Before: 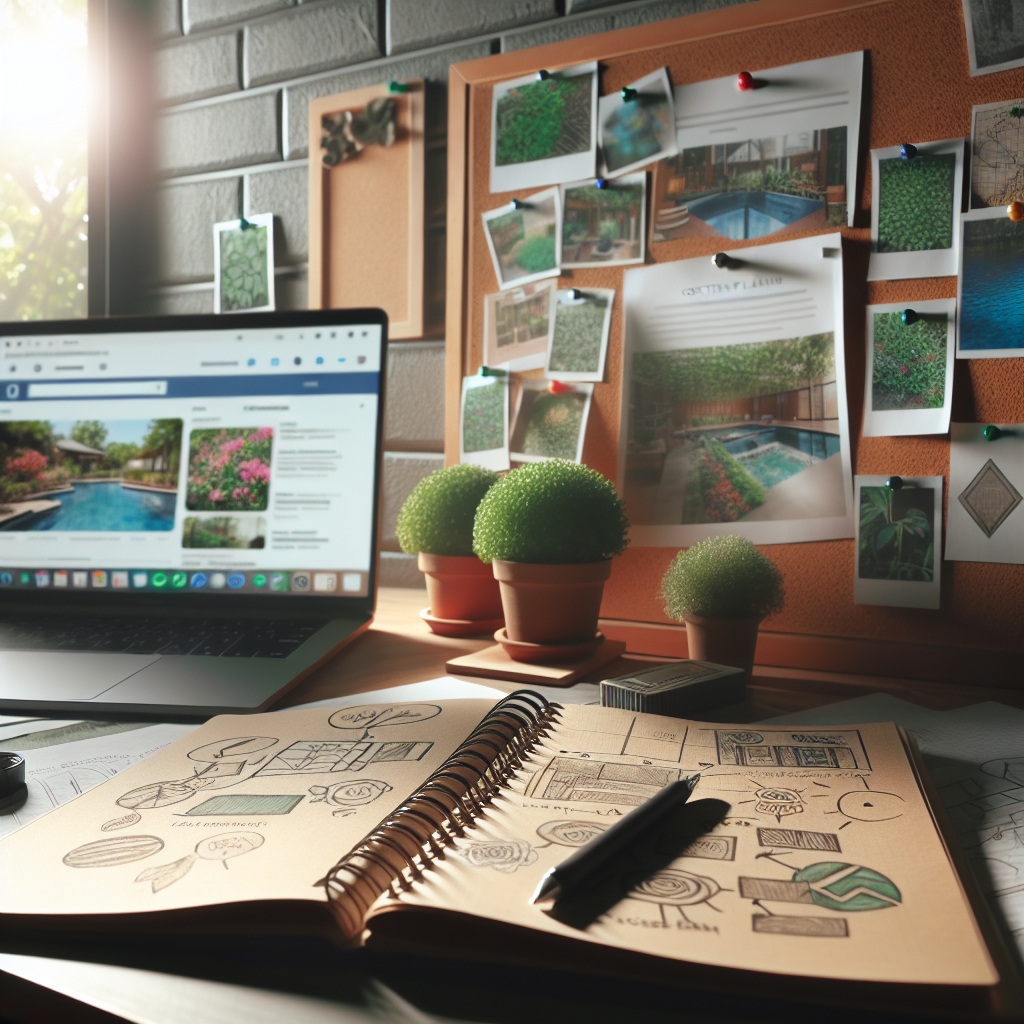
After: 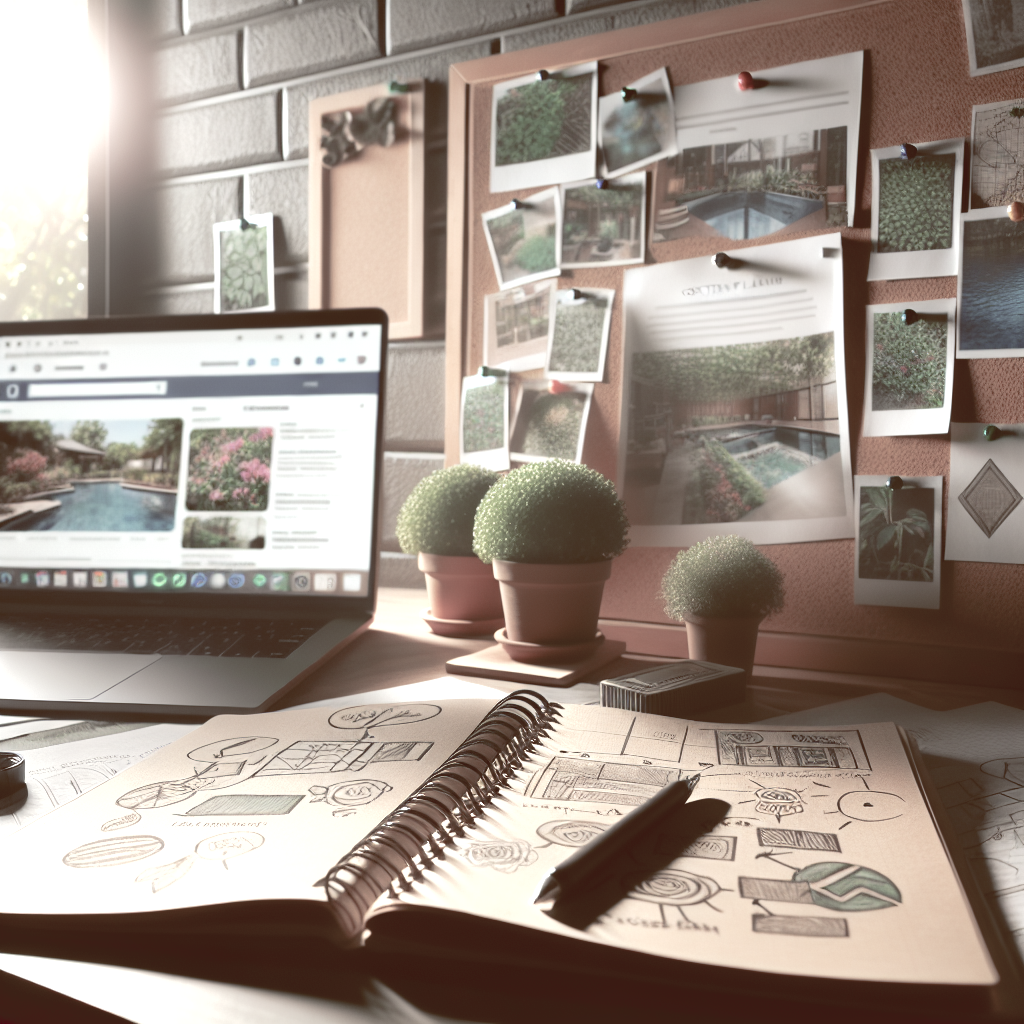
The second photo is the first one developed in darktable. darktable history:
color balance rgb: shadows lift › luminance 1%, shadows lift › chroma 0.2%, shadows lift › hue 20°, power › luminance 1%, power › chroma 0.4%, power › hue 34°, highlights gain › luminance 0.8%, highlights gain › chroma 0.4%, highlights gain › hue 44°, global offset › chroma 0.4%, global offset › hue 34°, white fulcrum 0.08 EV, linear chroma grading › shadows -7%, linear chroma grading › highlights -7%, linear chroma grading › global chroma -10%, linear chroma grading › mid-tones -8%, perceptual saturation grading › global saturation -28%, perceptual saturation grading › highlights -20%, perceptual saturation grading › mid-tones -24%, perceptual saturation grading › shadows -24%, perceptual brilliance grading › global brilliance -1%, perceptual brilliance grading › highlights -1%, perceptual brilliance grading › mid-tones -1%, perceptual brilliance grading › shadows -1%, global vibrance -17%, contrast -6%
shadows and highlights: shadows 62.66, white point adjustment 0.37, highlights -34.44, compress 83.82%
exposure: exposure 0.74 EV, compensate highlight preservation false
